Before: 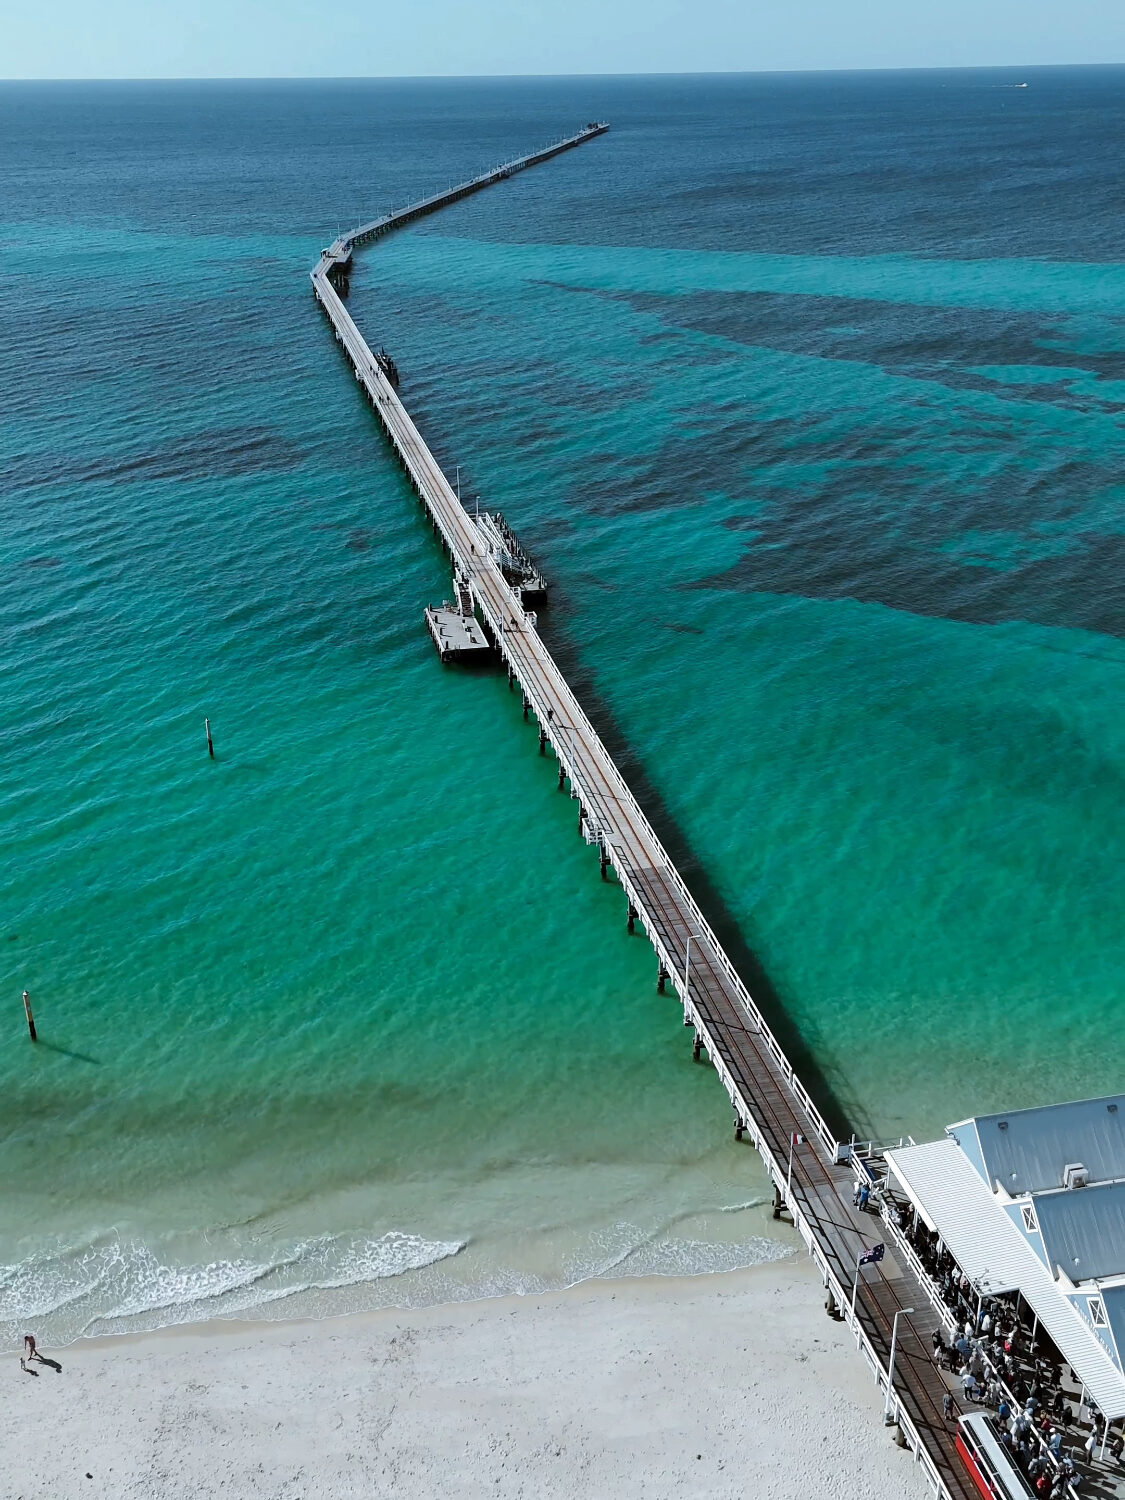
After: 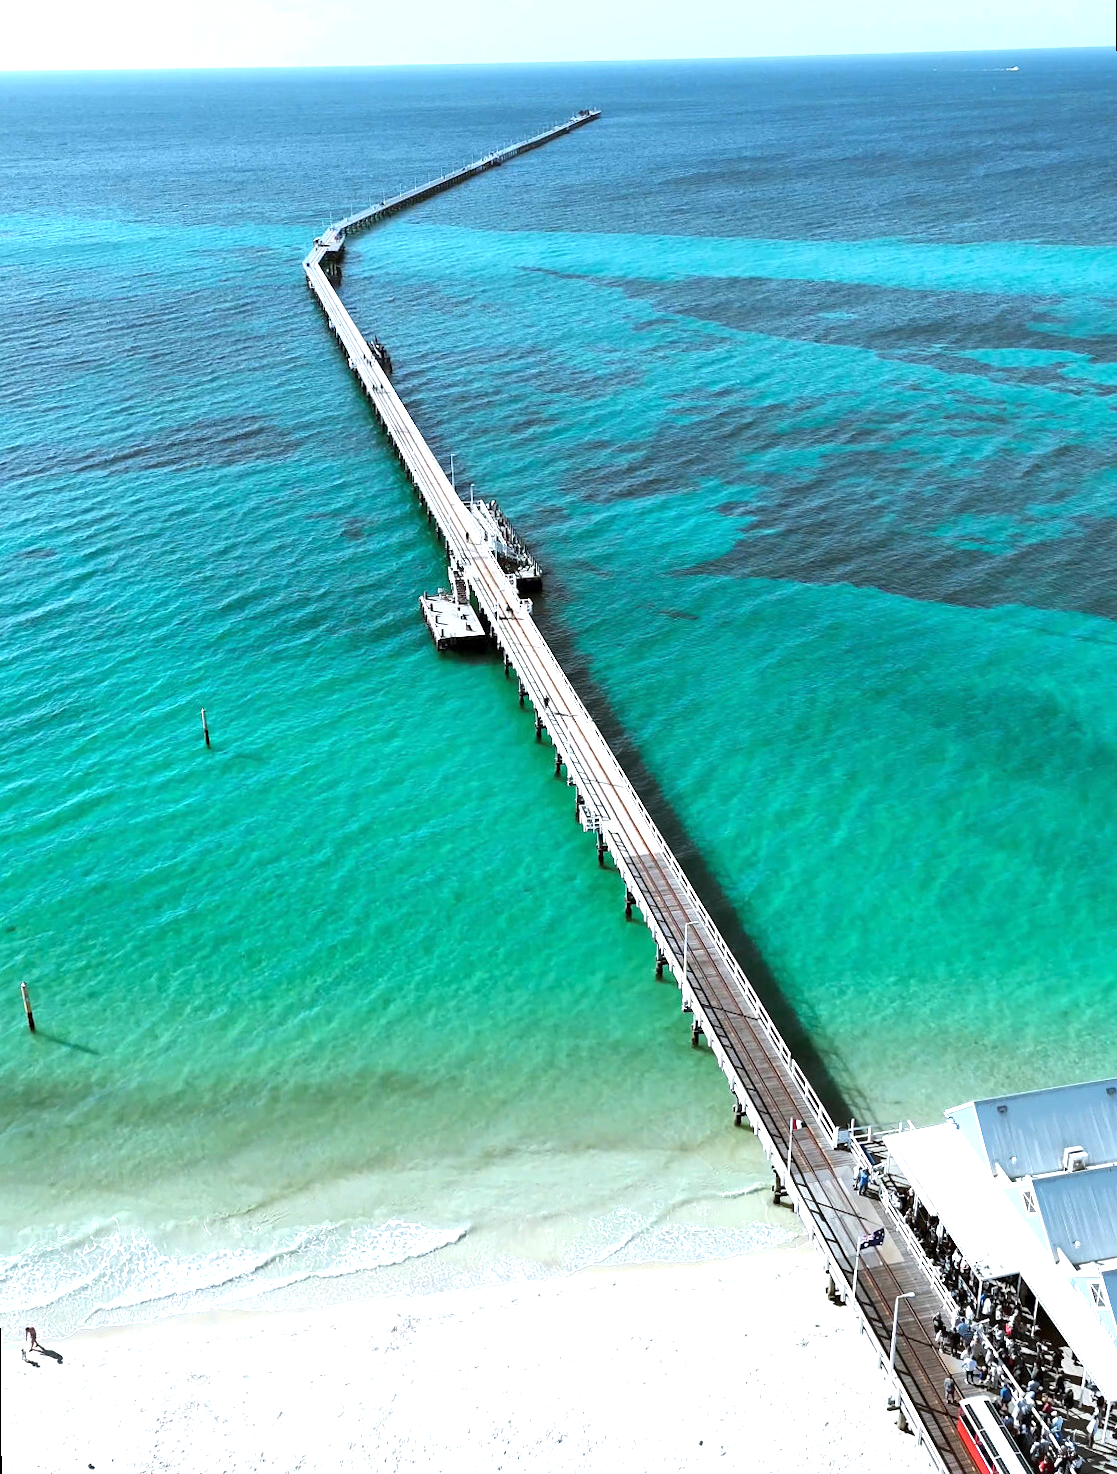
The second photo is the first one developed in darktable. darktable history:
rotate and perspective: rotation -0.45°, automatic cropping original format, crop left 0.008, crop right 0.992, crop top 0.012, crop bottom 0.988
exposure: exposure 1.25 EV, compensate exposure bias true, compensate highlight preservation false
